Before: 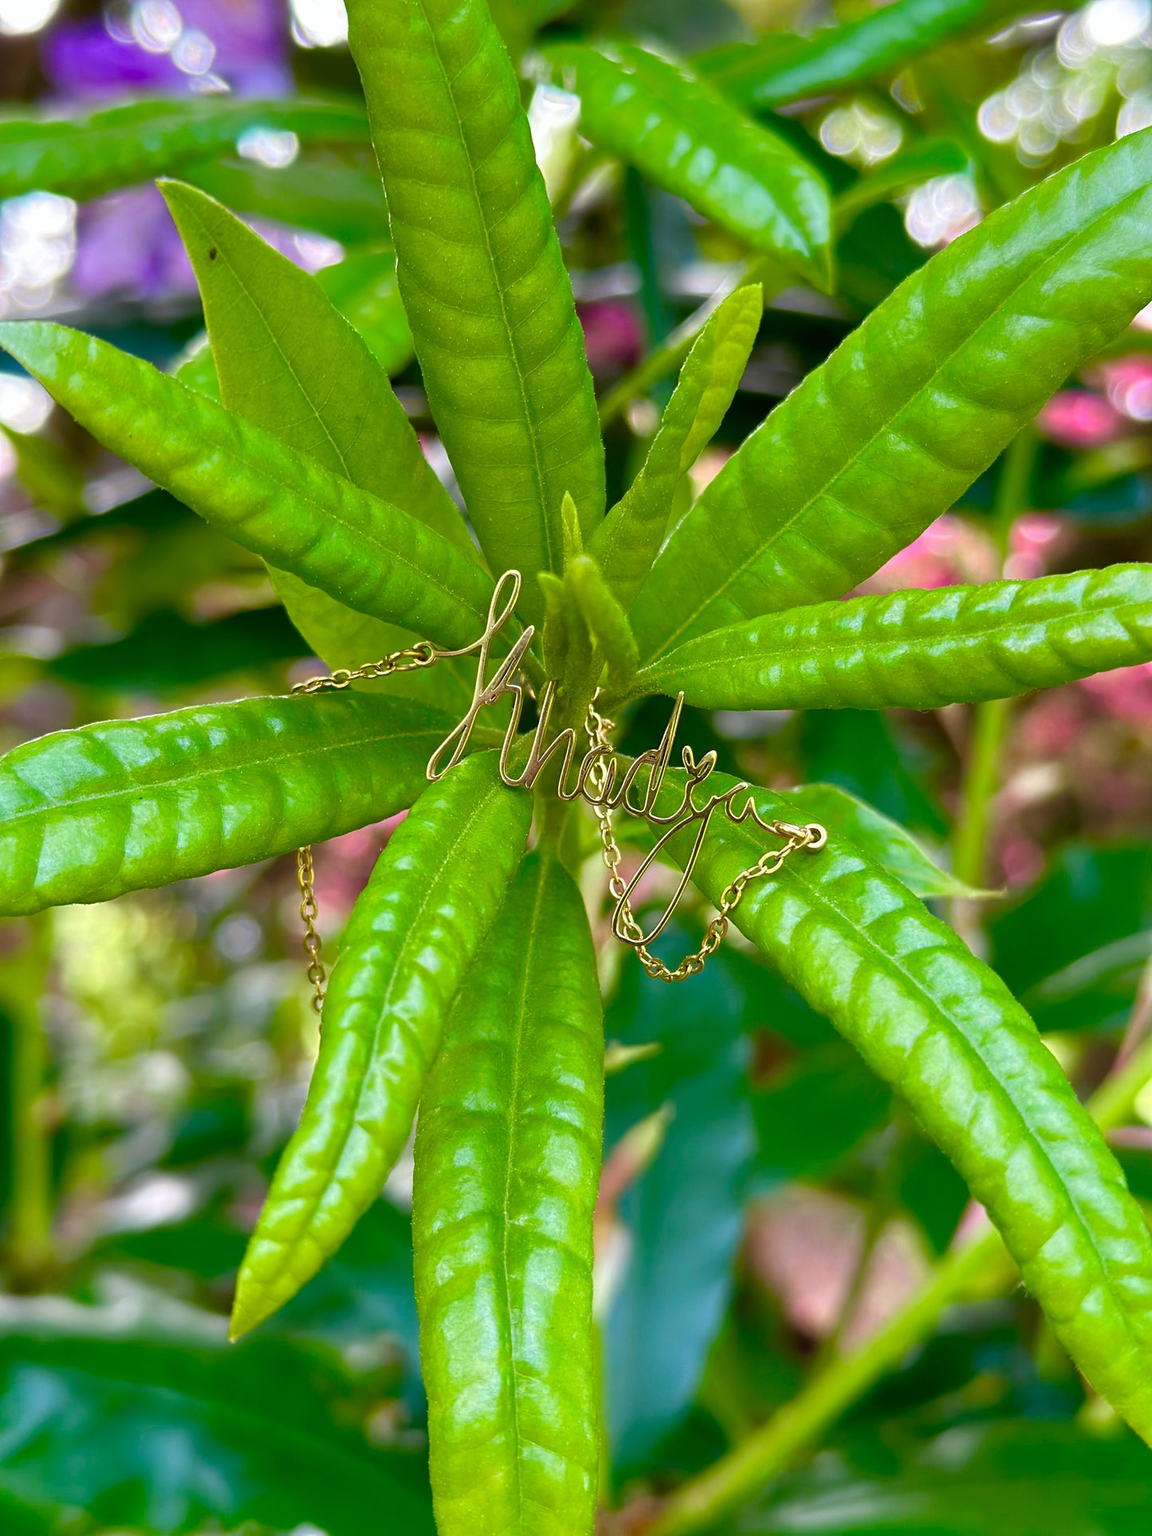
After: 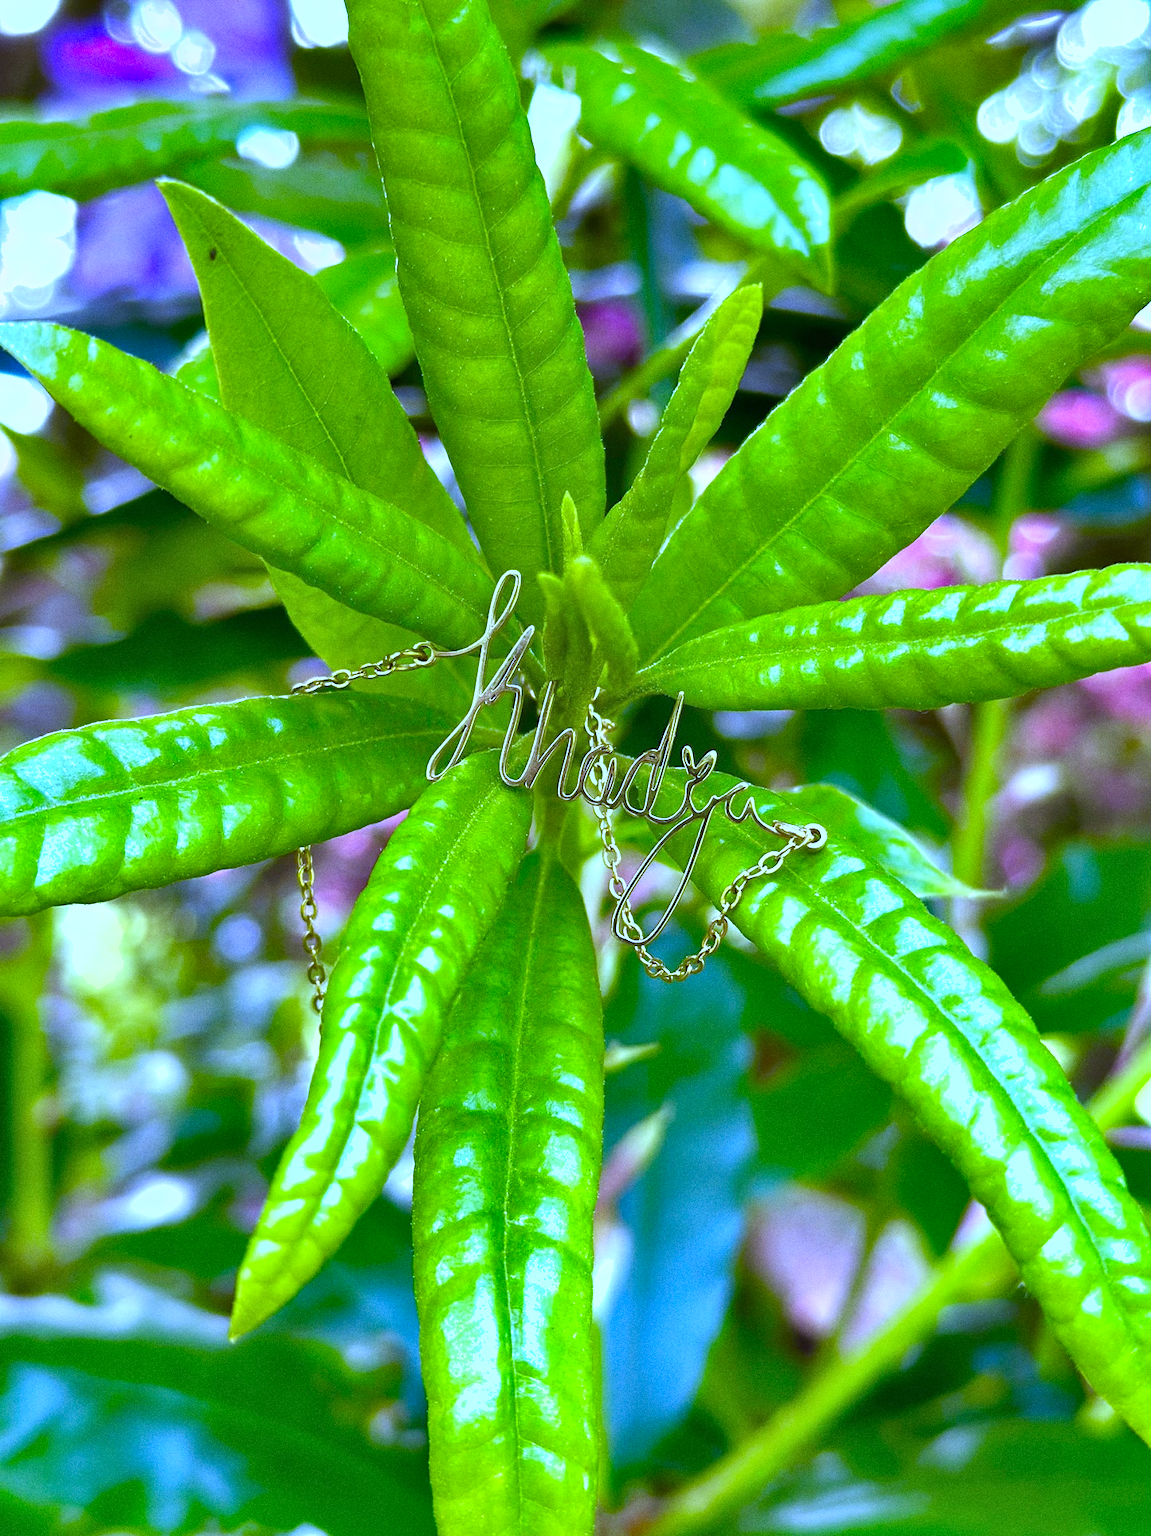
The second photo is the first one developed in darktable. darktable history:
shadows and highlights: low approximation 0.01, soften with gaussian
white balance: red 0.766, blue 1.537
grain: coarseness 0.09 ISO
exposure: exposure 0.6 EV, compensate highlight preservation false
